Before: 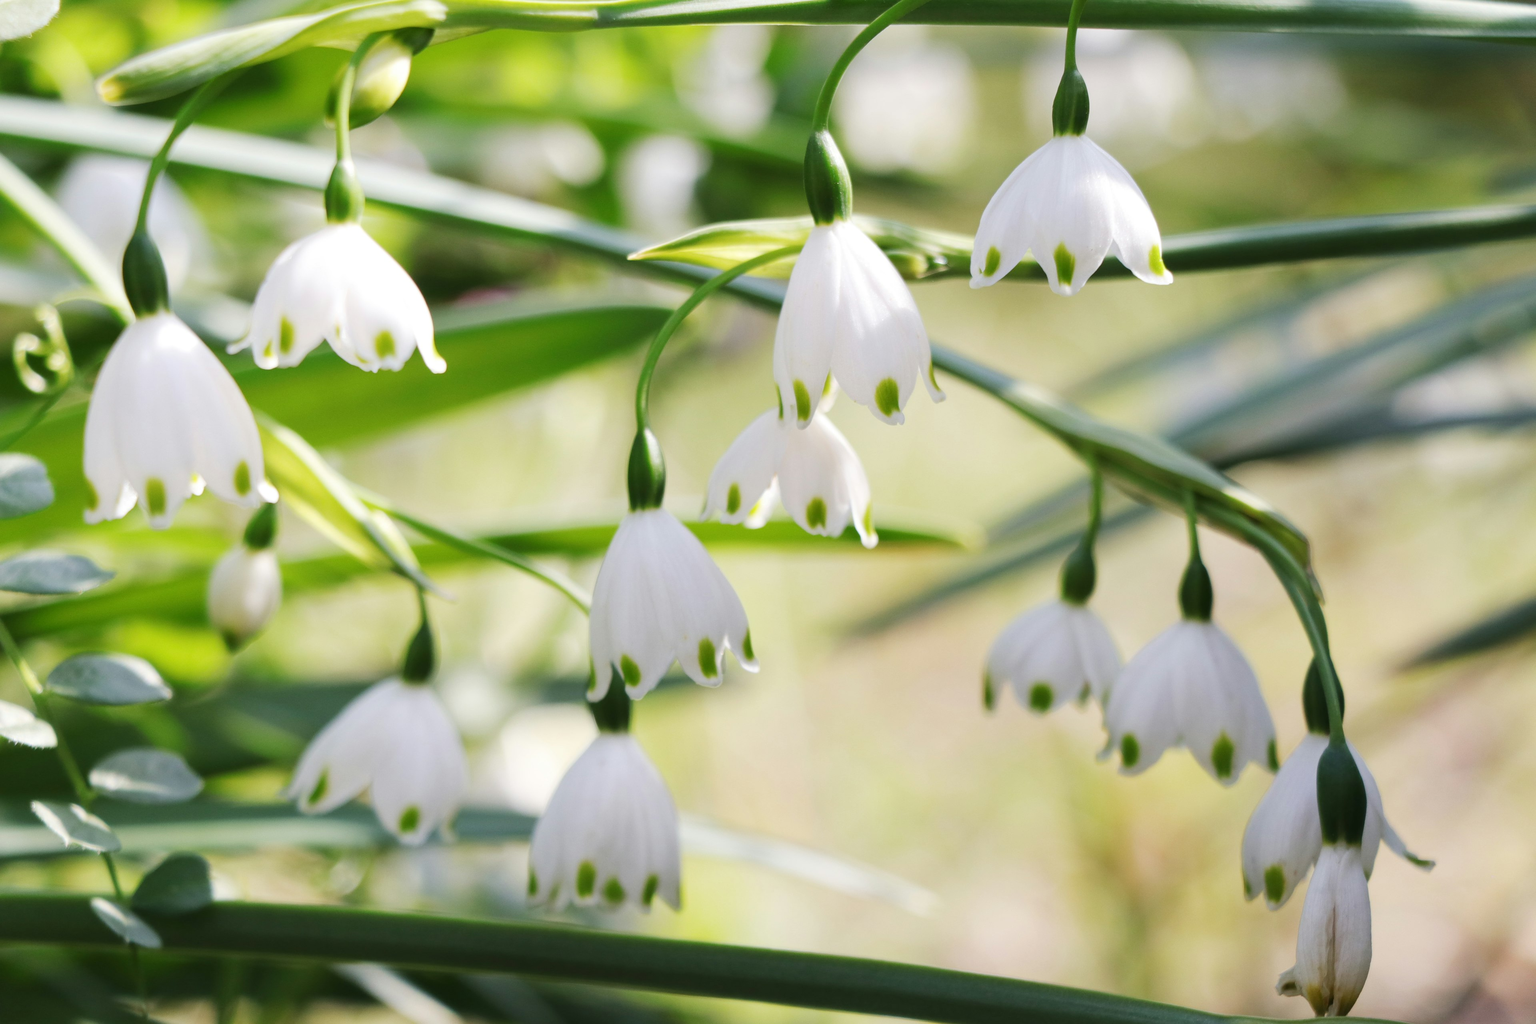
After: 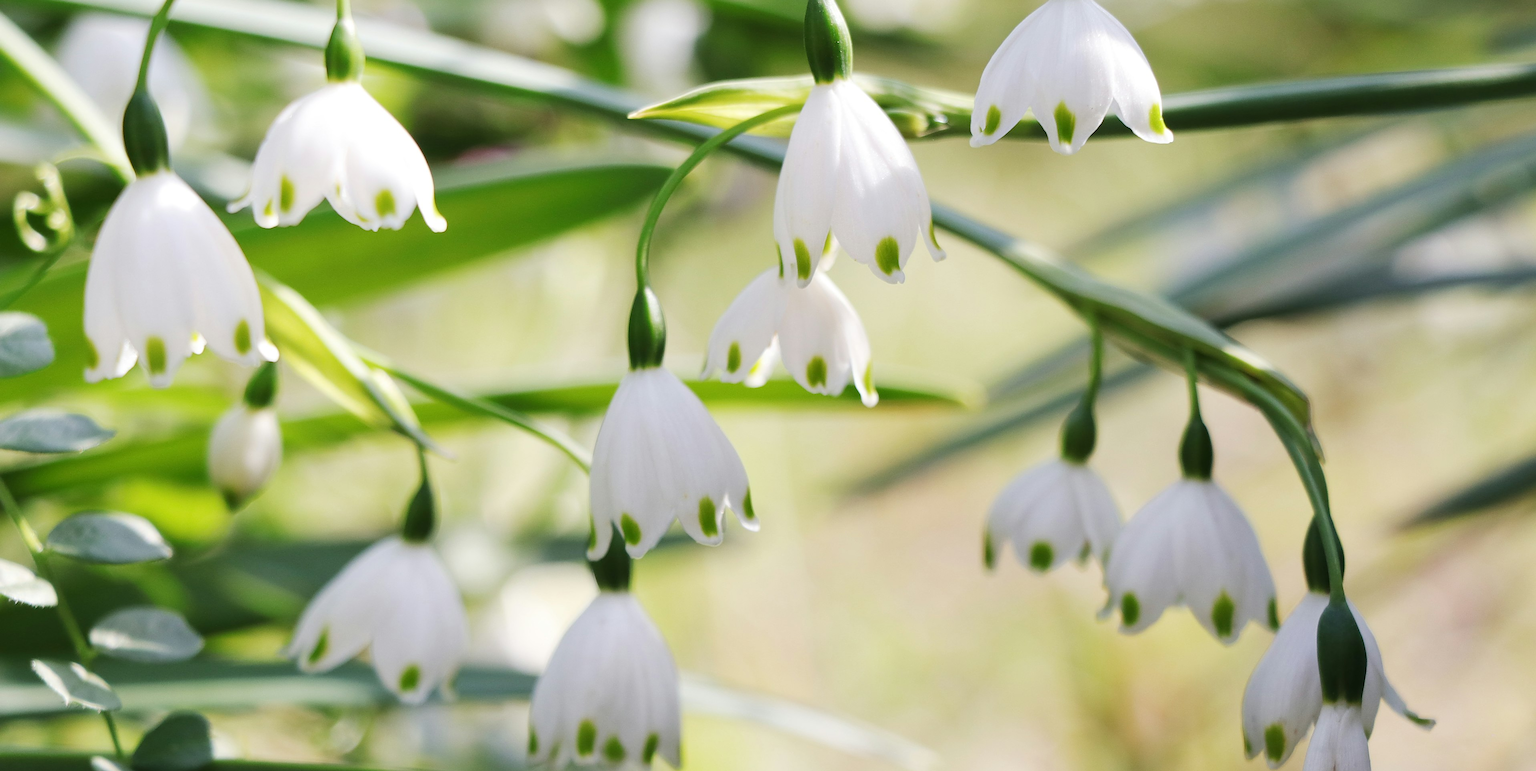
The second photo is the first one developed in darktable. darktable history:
crop: top 13.858%, bottom 10.786%
sharpen: on, module defaults
